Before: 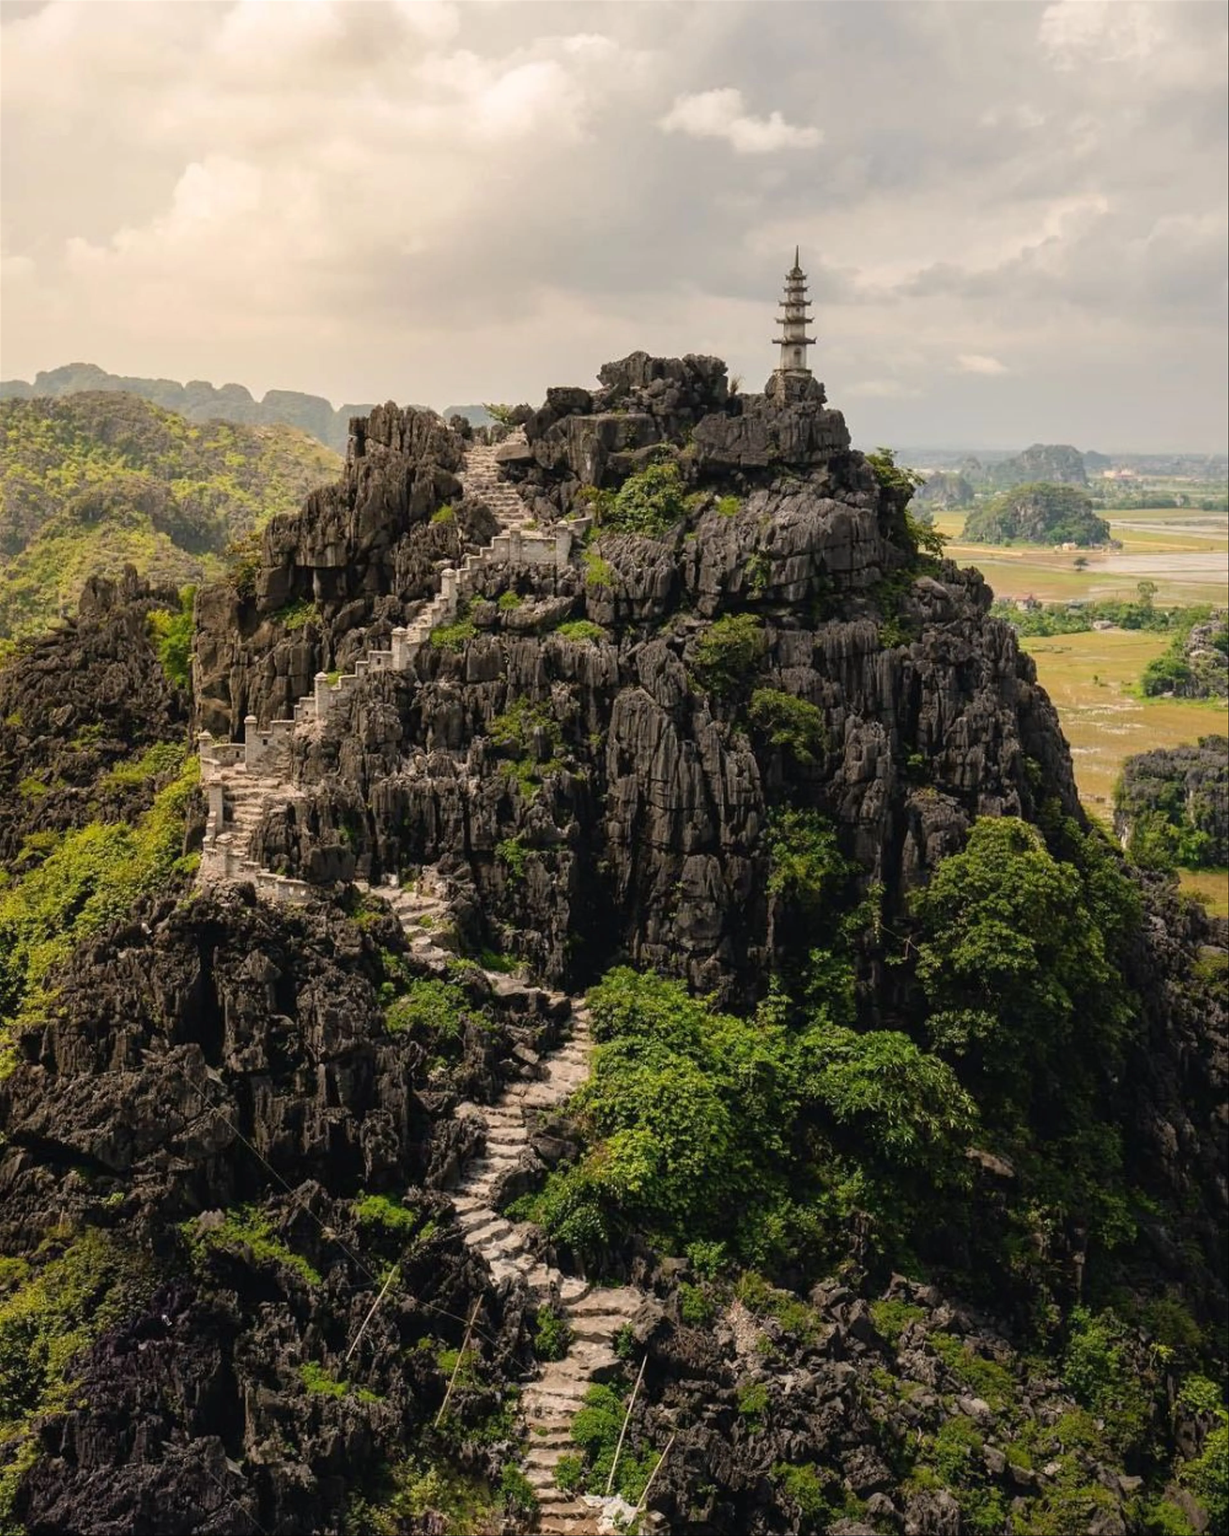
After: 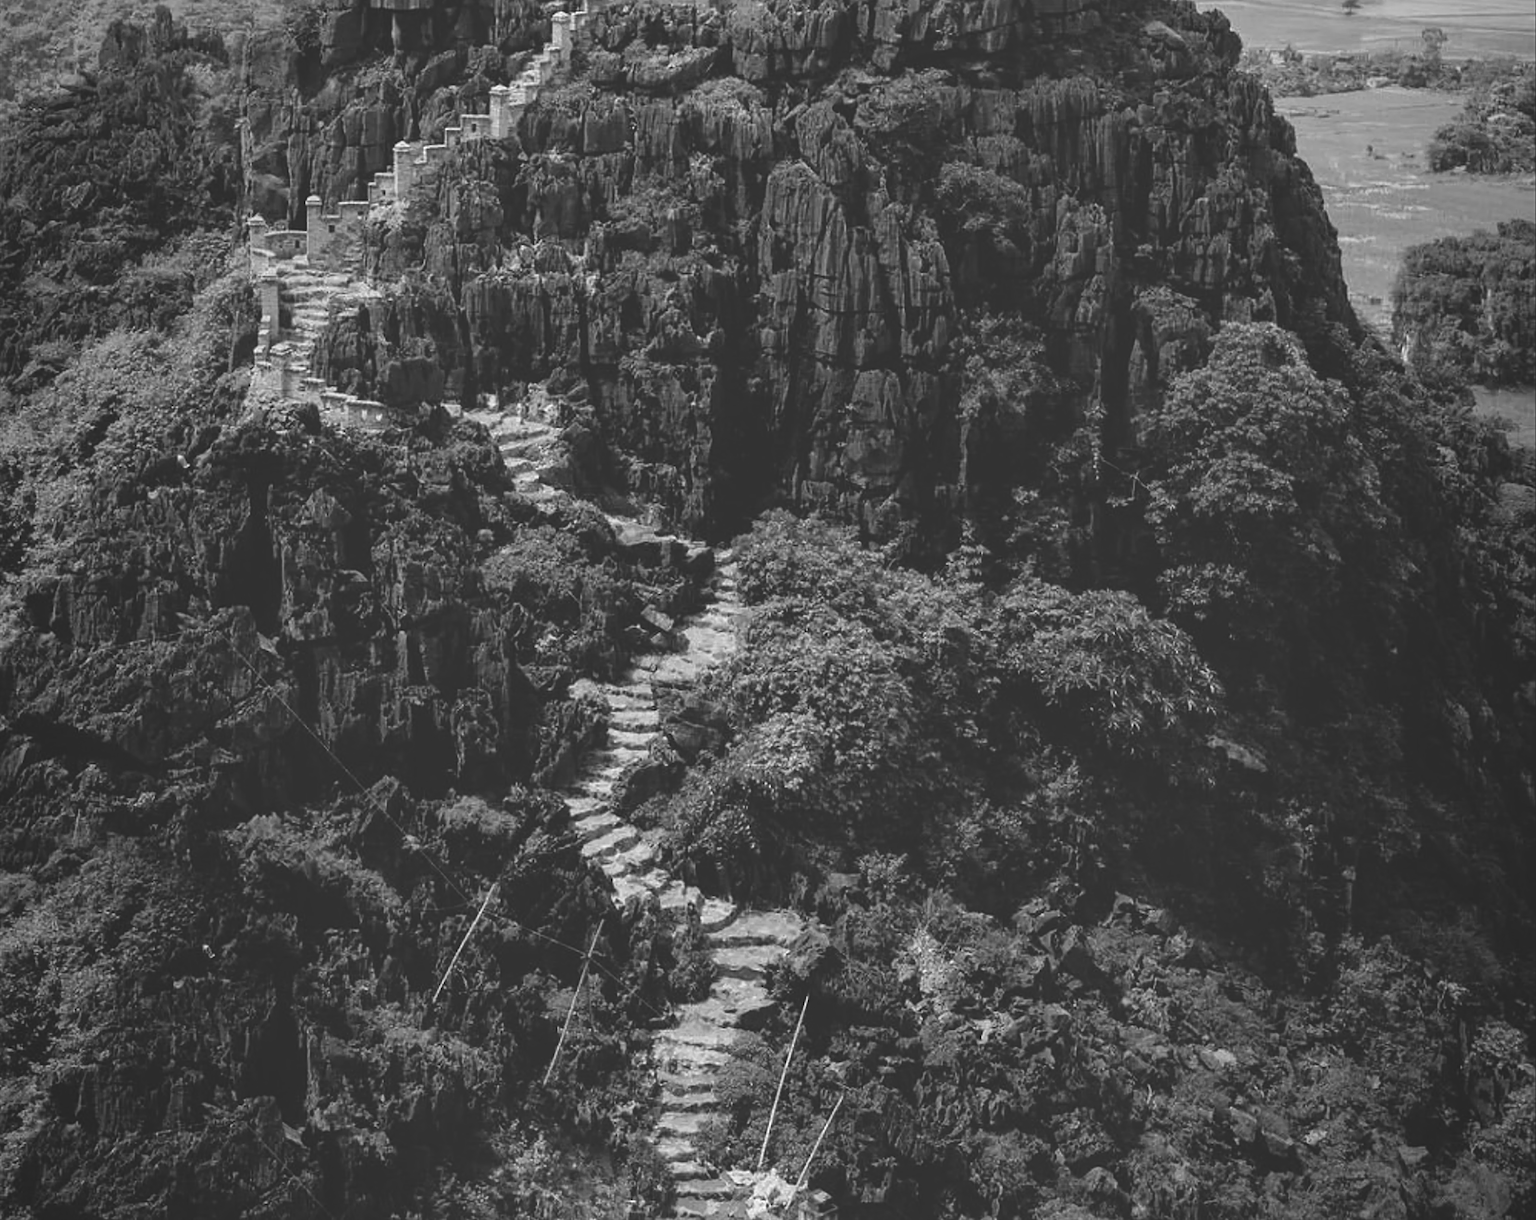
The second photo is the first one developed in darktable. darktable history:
exposure: black level correction -0.03, compensate highlight preservation false
sharpen: radius 3.119
crop and rotate: top 36.435%
vignetting: fall-off start 97%, fall-off radius 100%, width/height ratio 0.609, unbound false
monochrome: a -6.99, b 35.61, size 1.4
